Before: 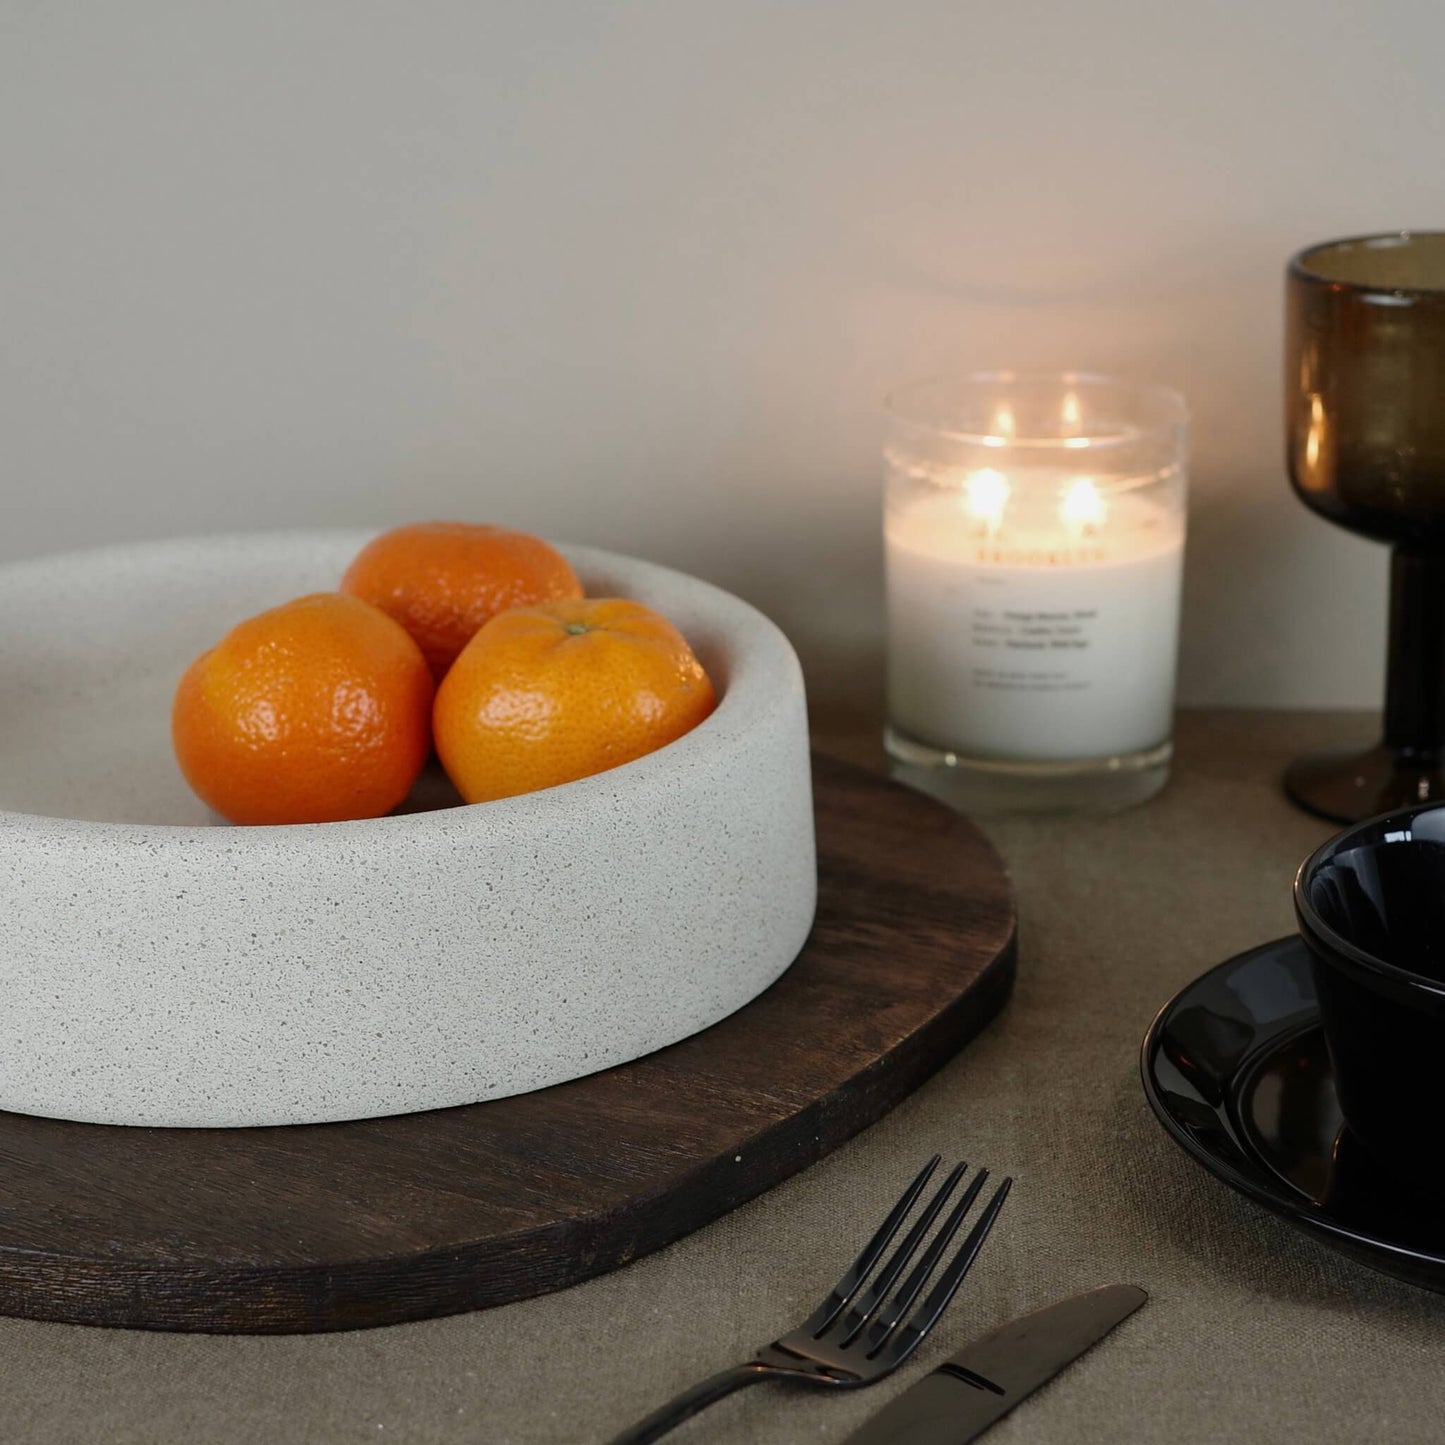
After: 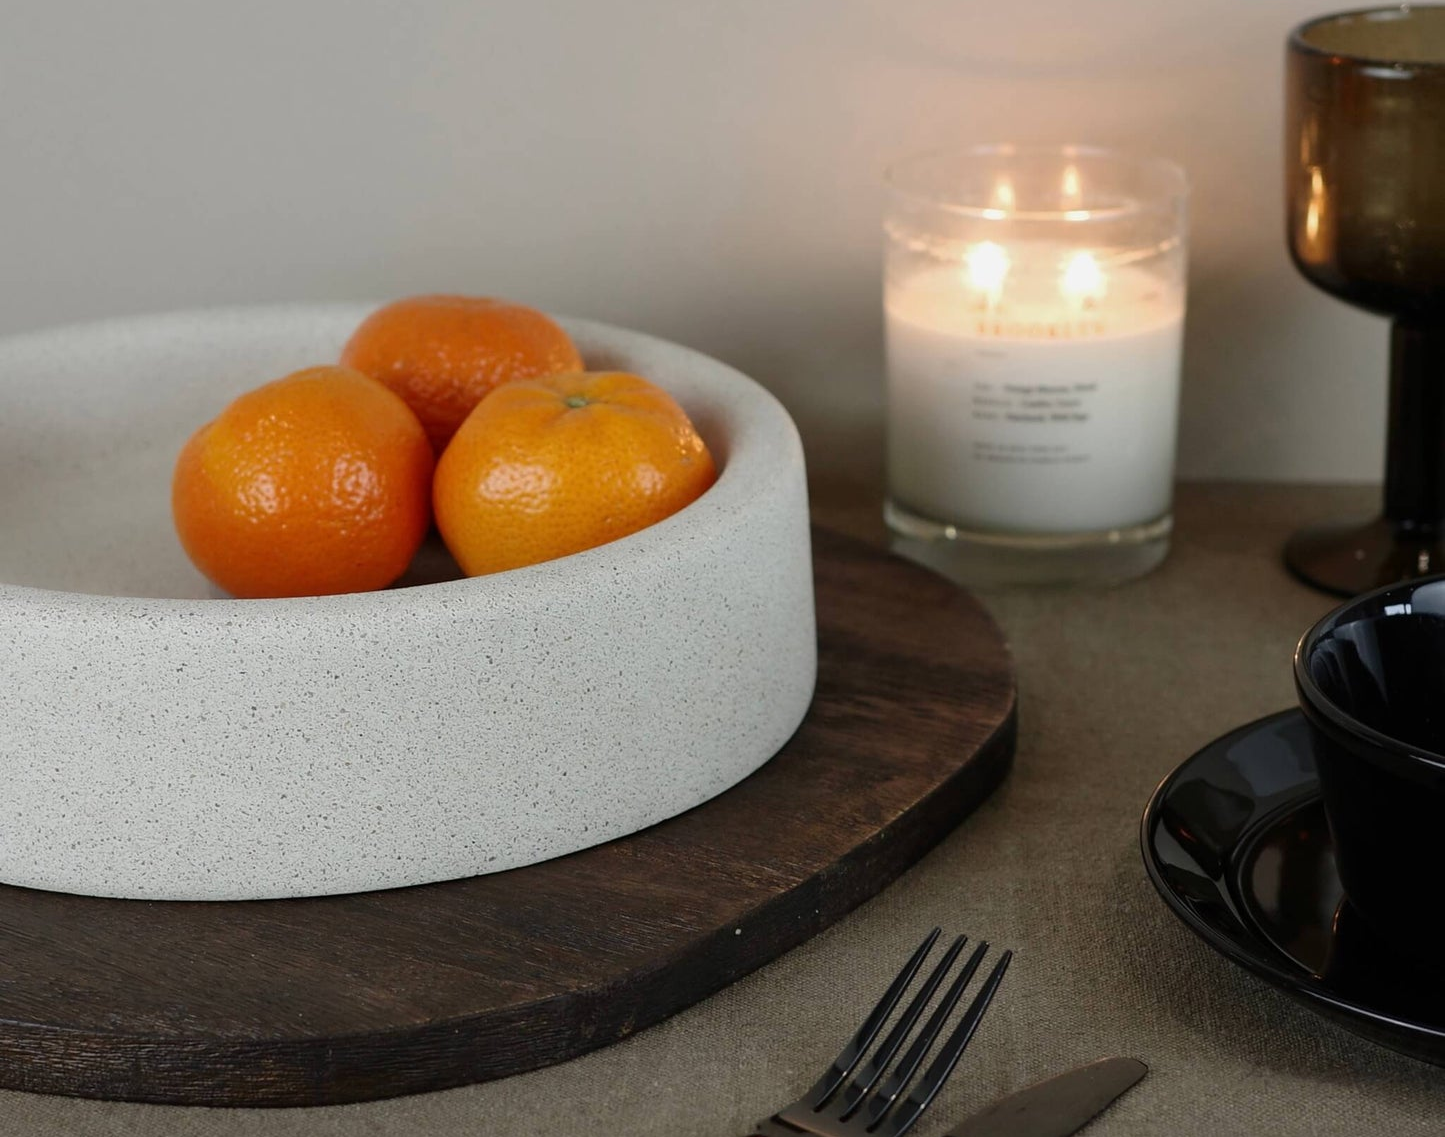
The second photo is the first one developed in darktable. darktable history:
crop and rotate: top 15.774%, bottom 5.506%
tone equalizer: on, module defaults
